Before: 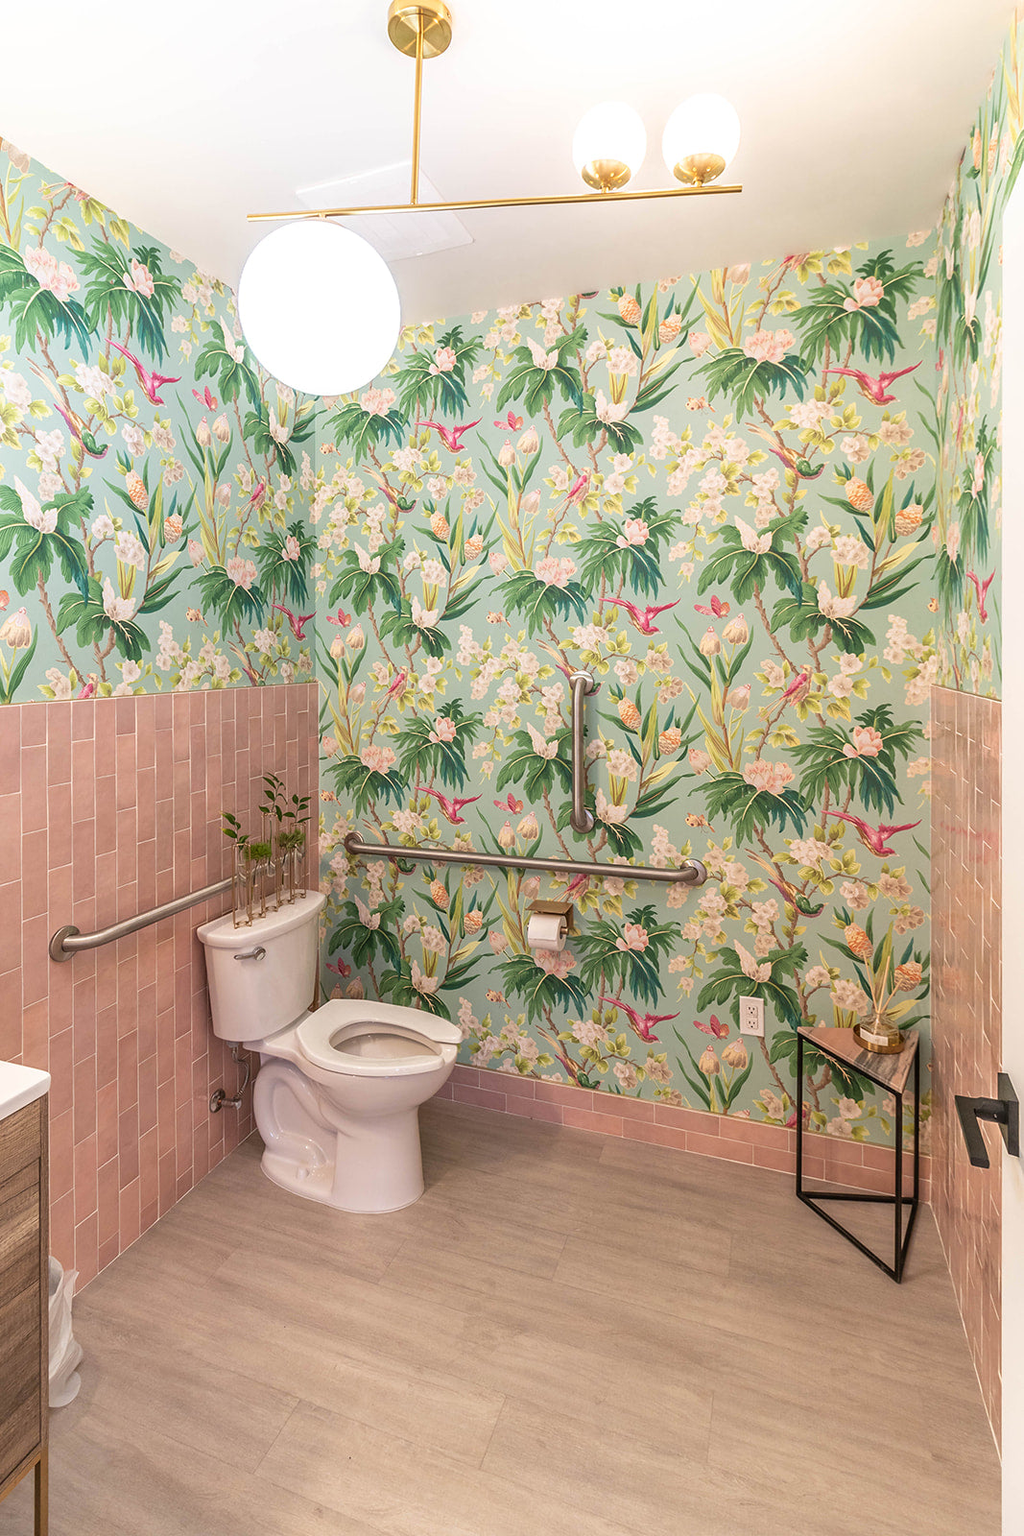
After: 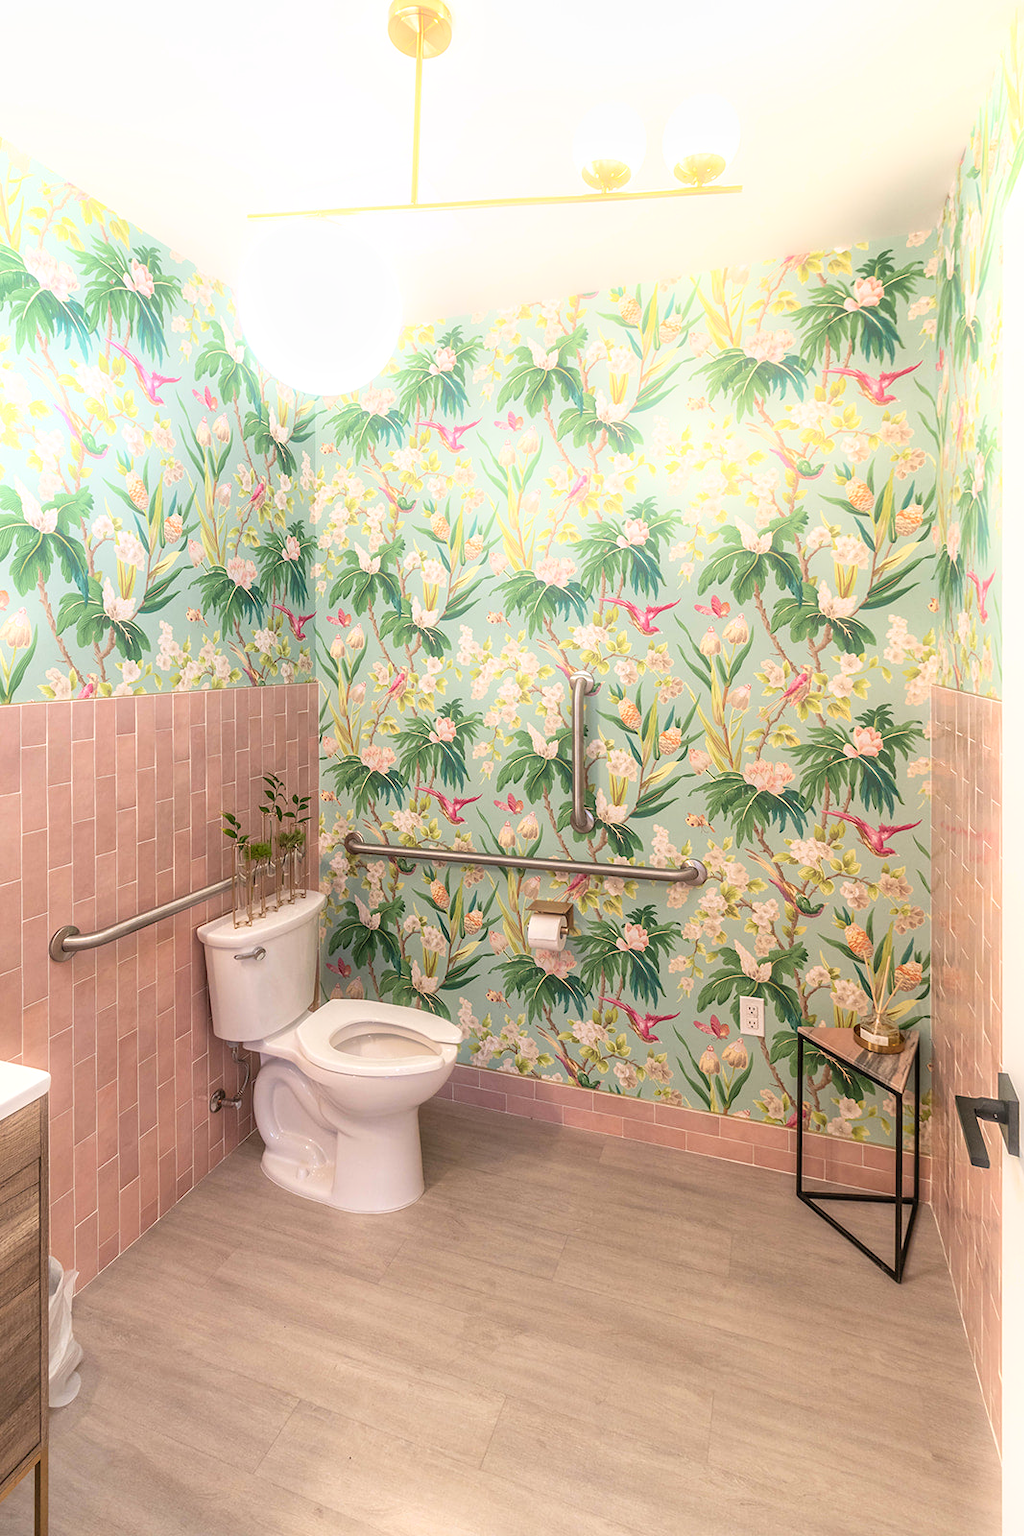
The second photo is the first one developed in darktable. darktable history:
levels: levels [0, 0.476, 0.951]
bloom: size 5%, threshold 95%, strength 15%
